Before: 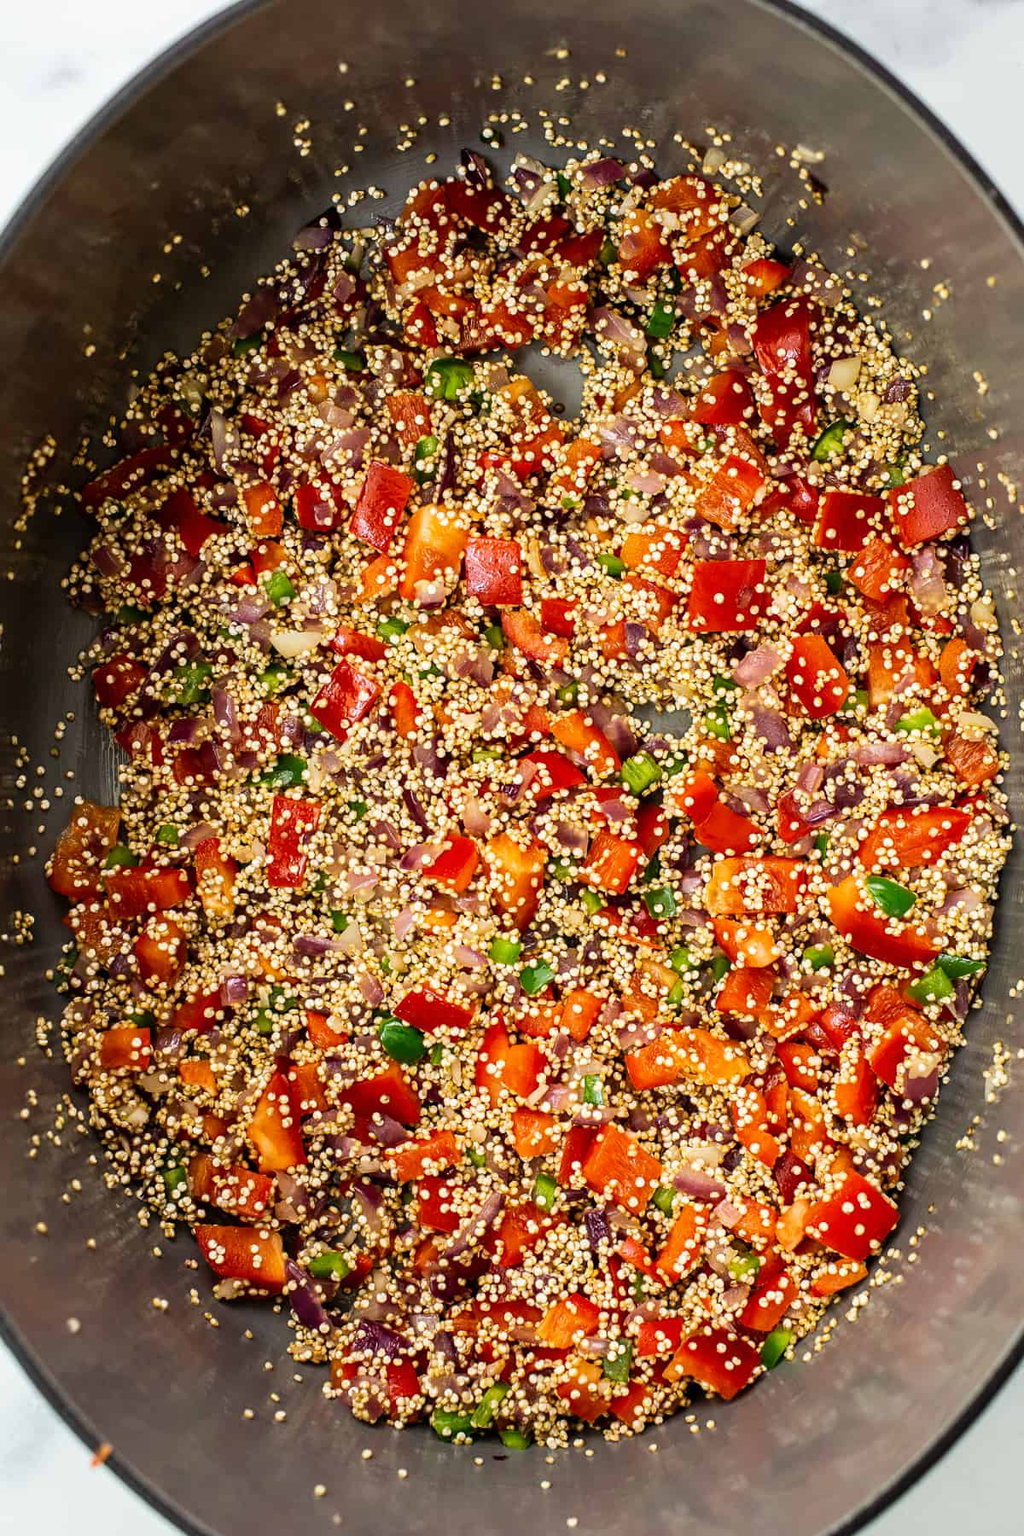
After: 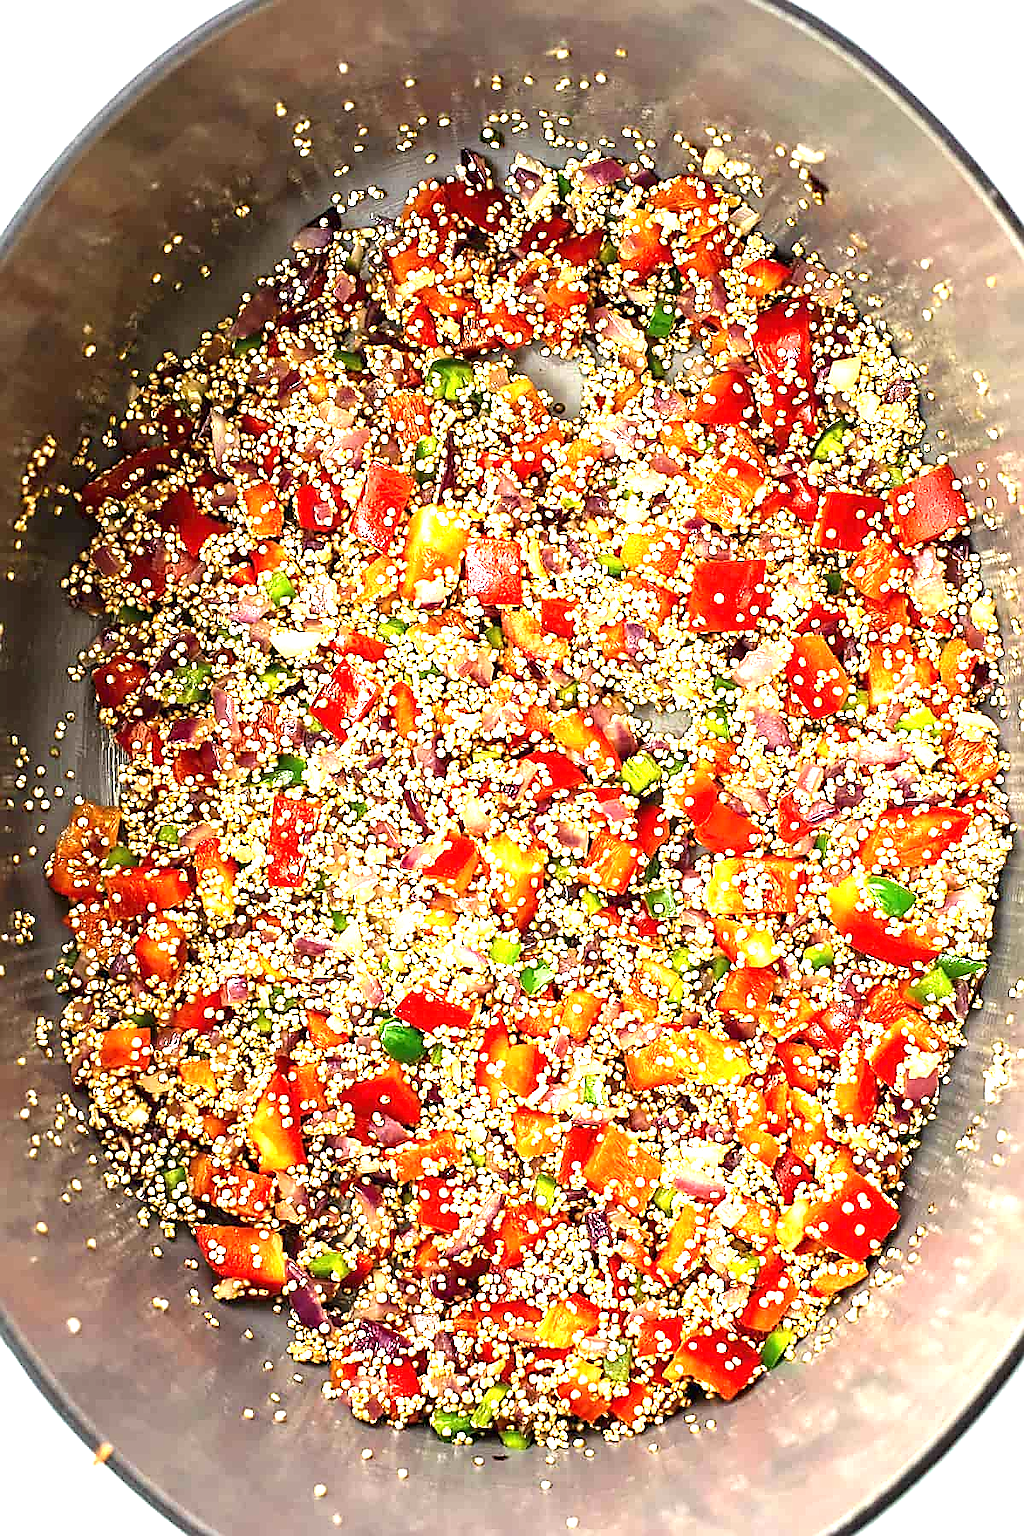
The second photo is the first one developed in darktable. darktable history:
exposure: black level correction 0, exposure 1.741 EV, compensate exposure bias true, compensate highlight preservation false
sharpen: radius 1.4, amount 1.25, threshold 0.7
